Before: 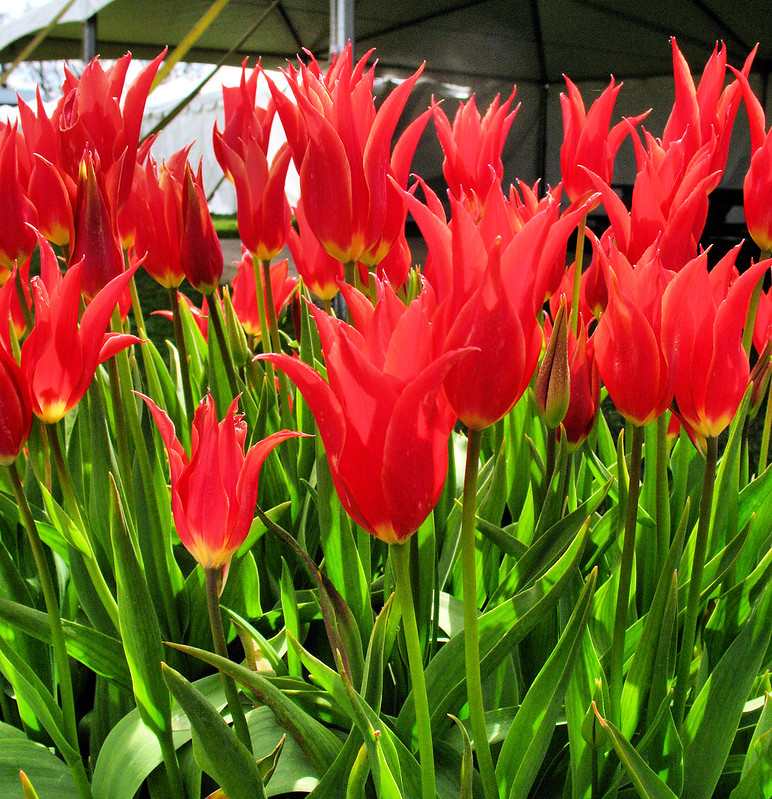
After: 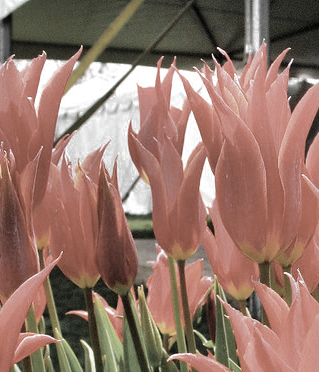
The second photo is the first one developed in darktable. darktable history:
crop and rotate: left 11.246%, top 0.067%, right 47.357%, bottom 53.25%
color zones: curves: ch0 [(0, 0.613) (0.01, 0.613) (0.245, 0.448) (0.498, 0.529) (0.642, 0.665) (0.879, 0.777) (0.99, 0.613)]; ch1 [(0, 0.035) (0.121, 0.189) (0.259, 0.197) (0.415, 0.061) (0.589, 0.022) (0.732, 0.022) (0.857, 0.026) (0.991, 0.053)]
